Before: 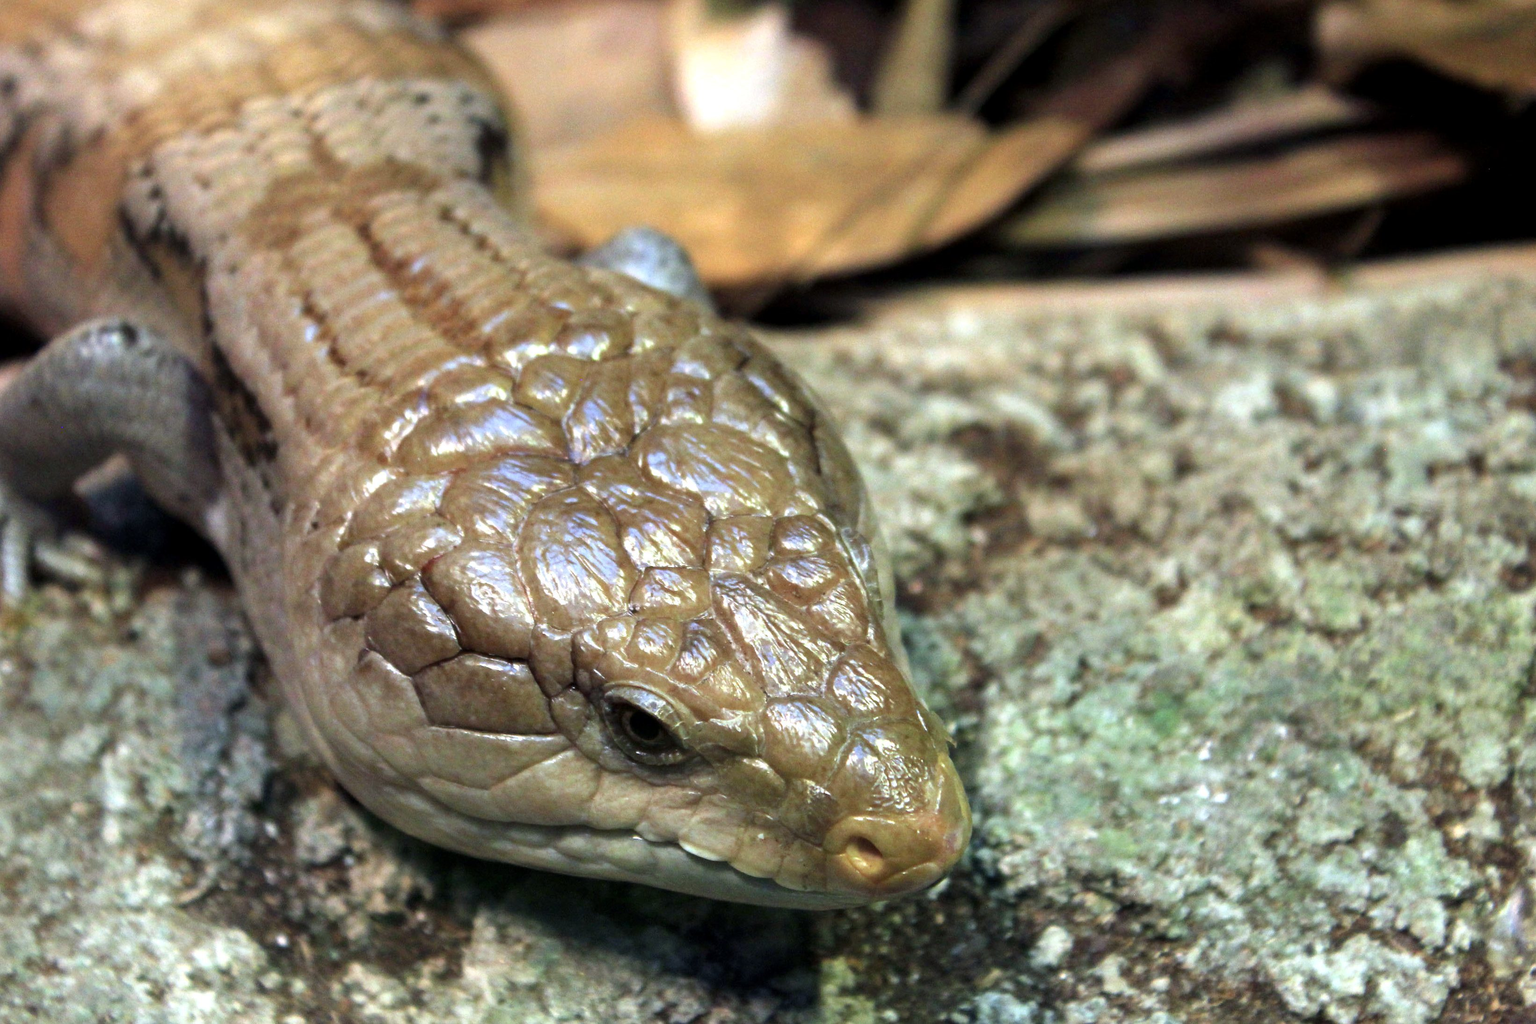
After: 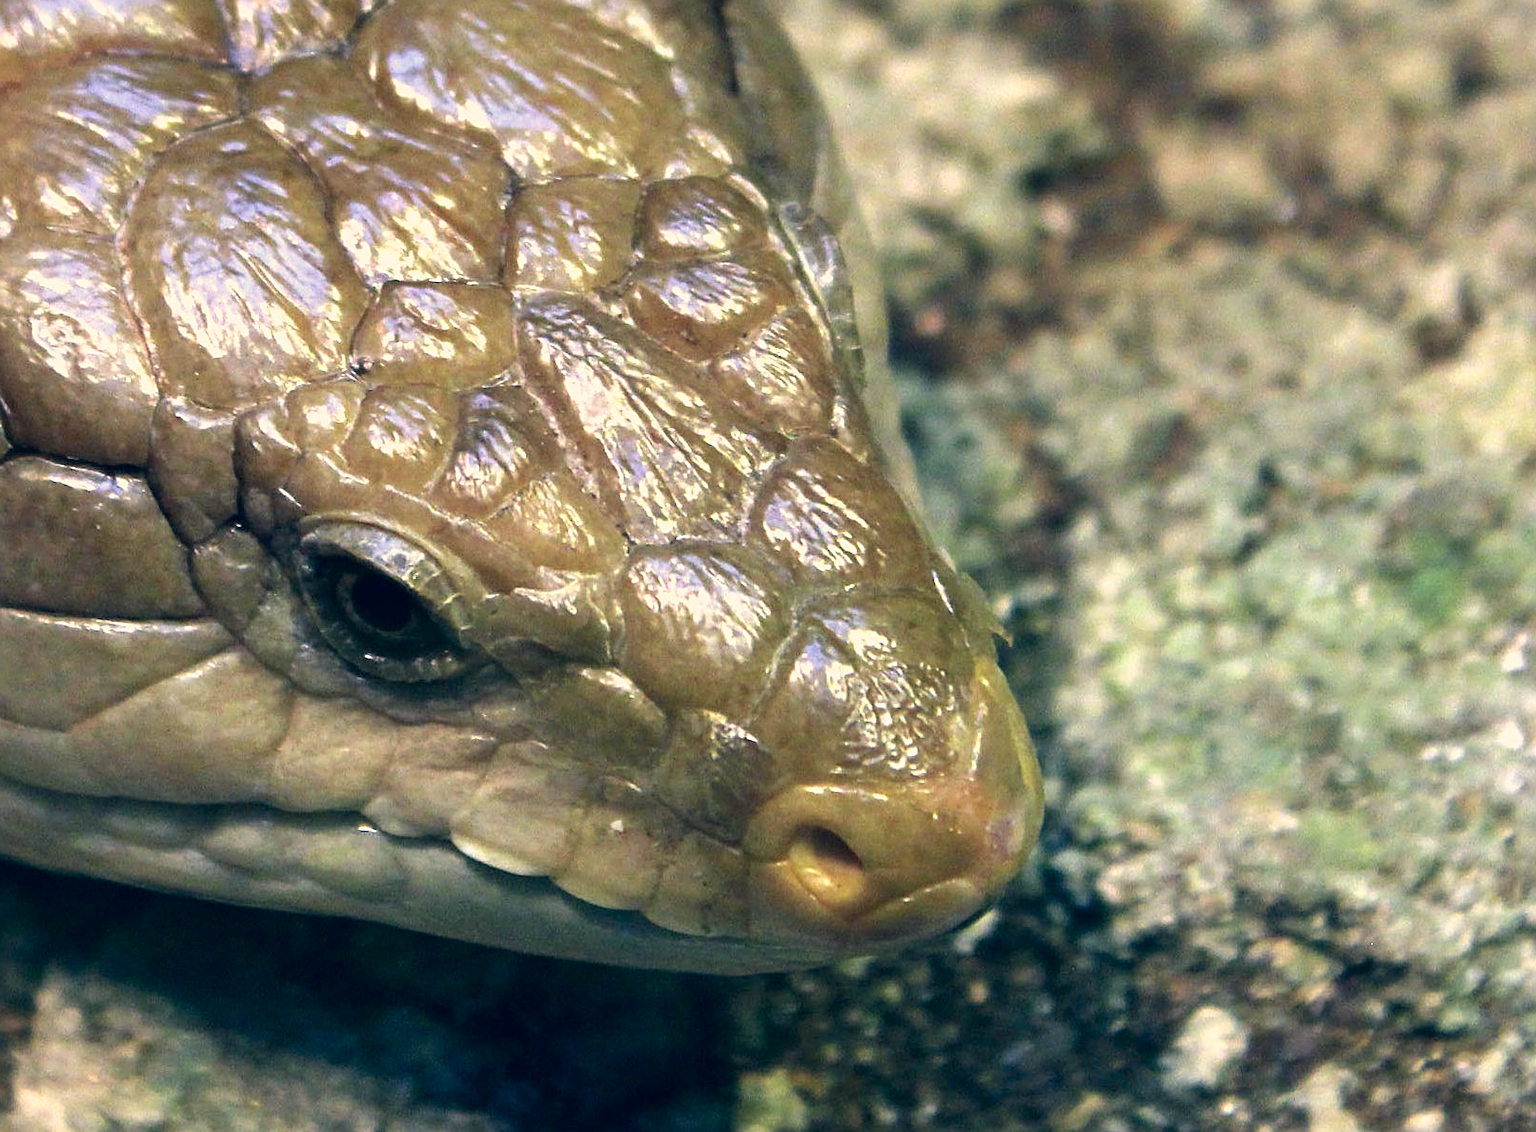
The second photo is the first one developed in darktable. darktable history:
crop: left 29.672%, top 41.786%, right 20.851%, bottom 3.487%
sharpen: on, module defaults
color correction: highlights a* 10.32, highlights b* 14.66, shadows a* -9.59, shadows b* -15.02
